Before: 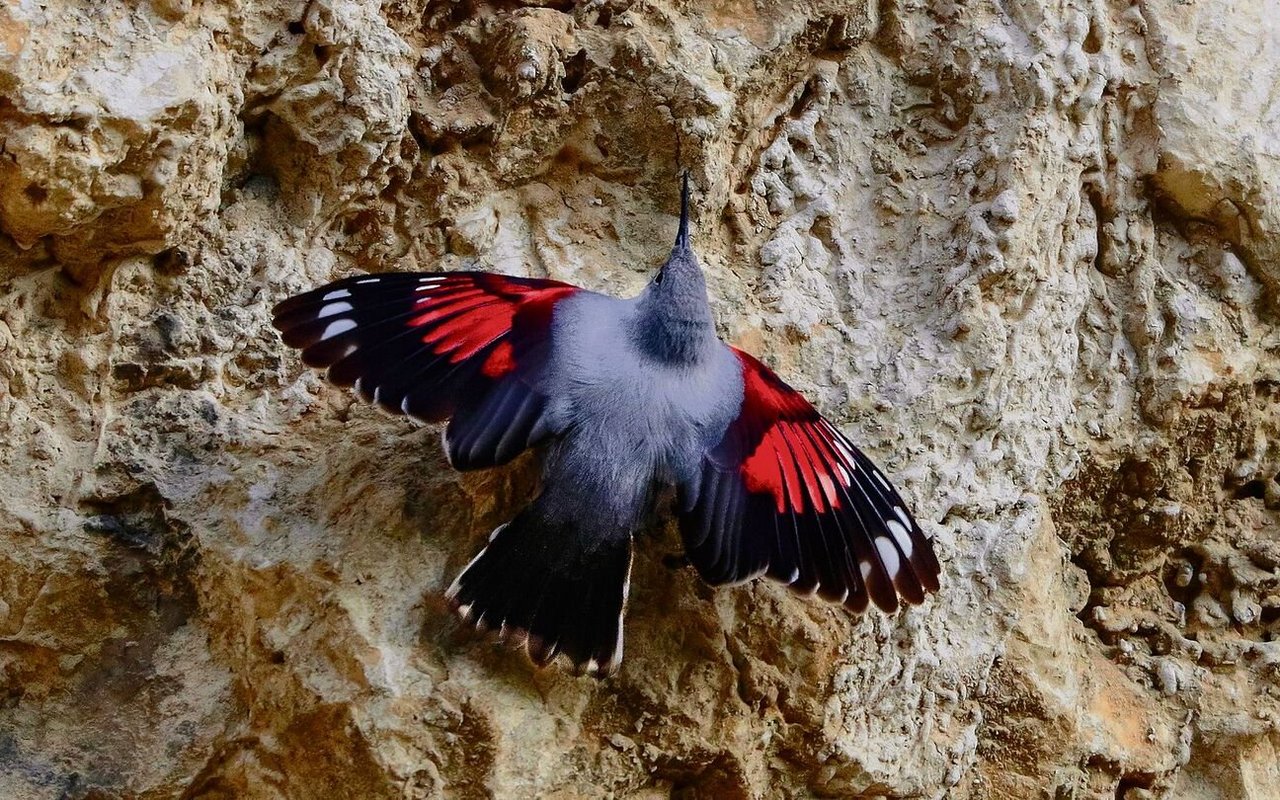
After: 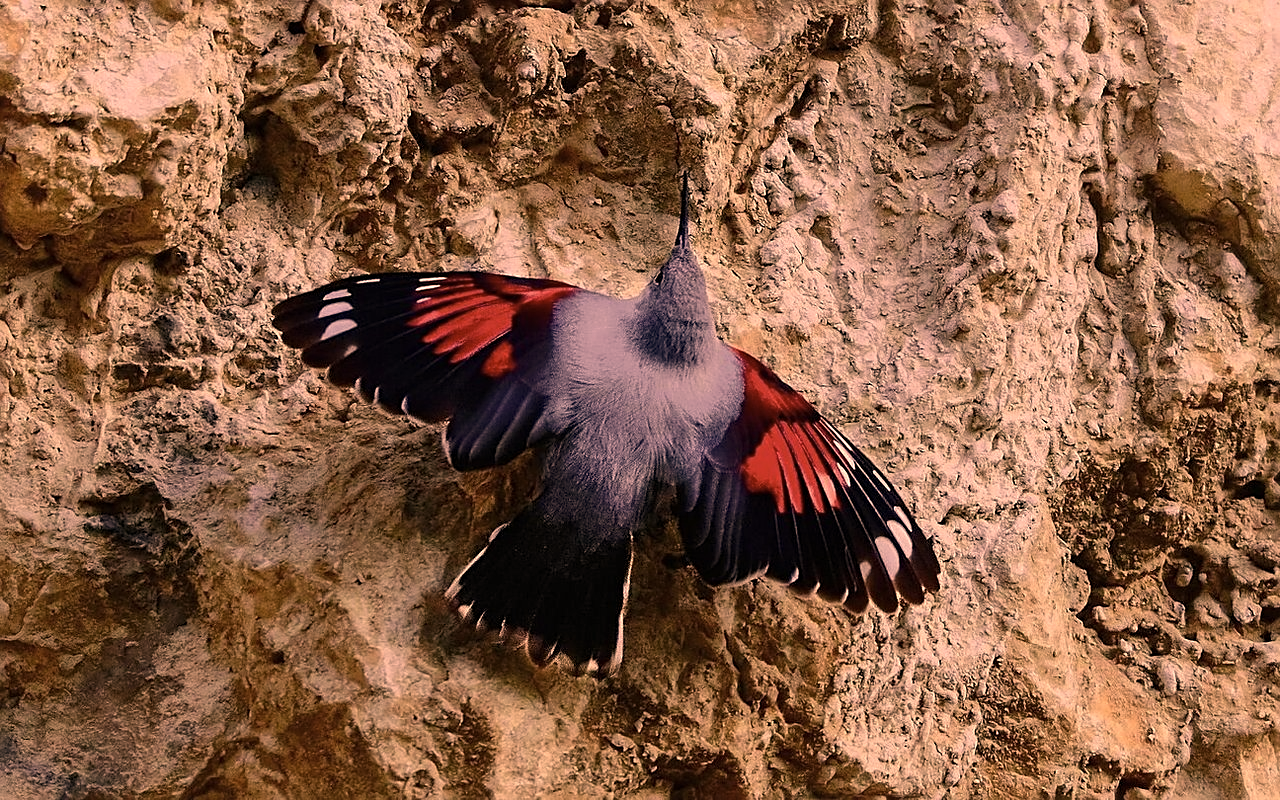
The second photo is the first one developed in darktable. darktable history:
color correction: highlights a* 39.22, highlights b* 39.99, saturation 0.695
sharpen: on, module defaults
